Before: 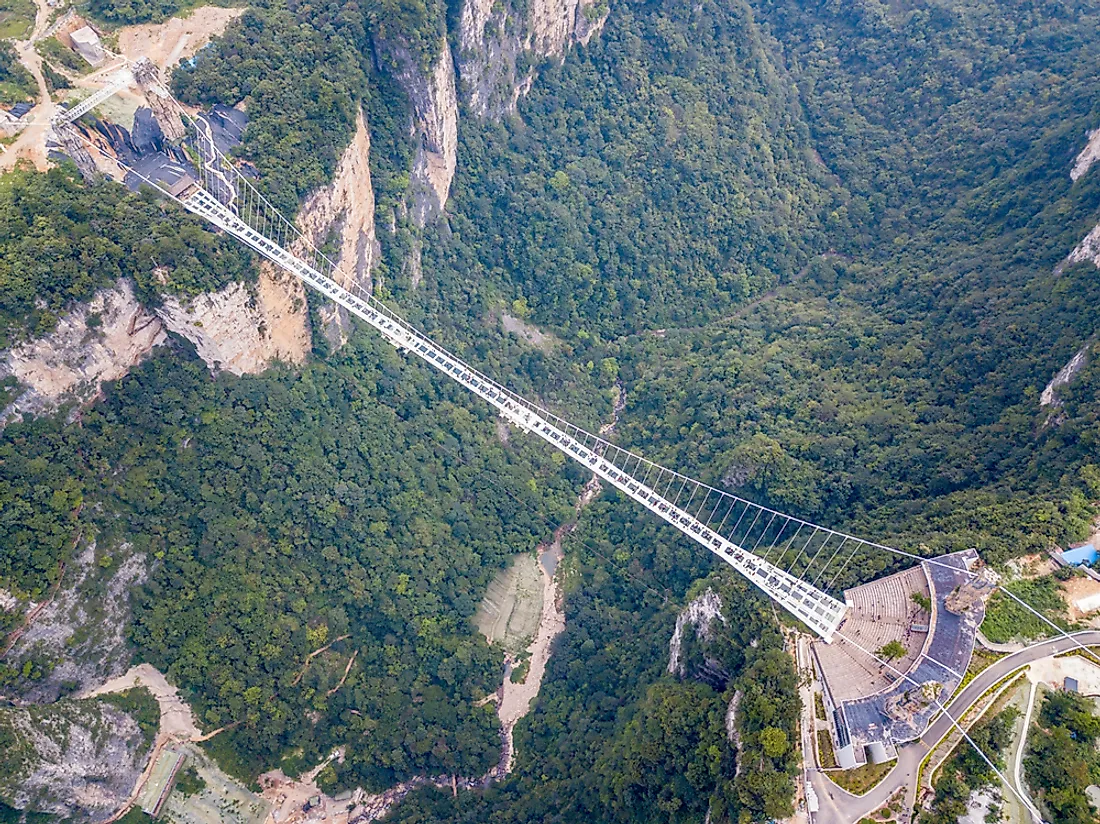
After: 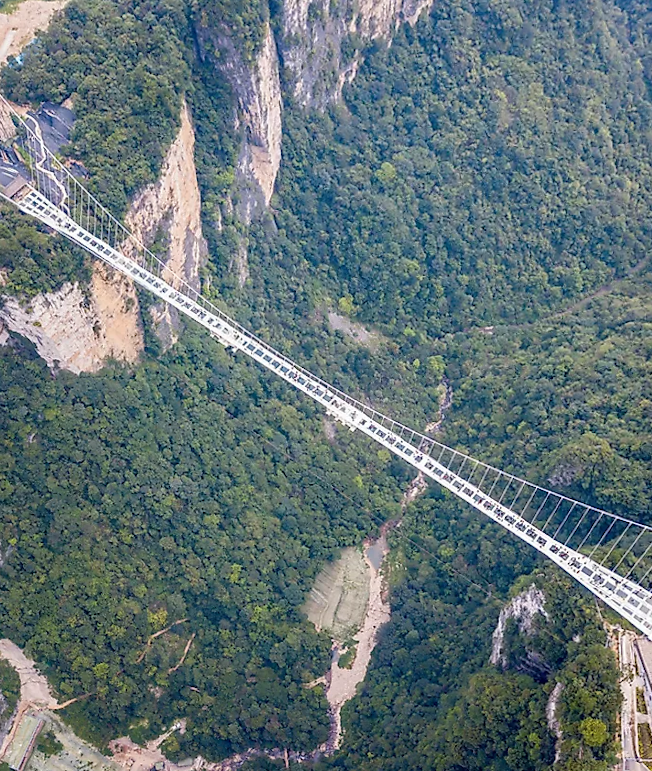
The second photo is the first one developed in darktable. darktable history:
rotate and perspective: rotation 0.062°, lens shift (vertical) 0.115, lens shift (horizontal) -0.133, crop left 0.047, crop right 0.94, crop top 0.061, crop bottom 0.94
crop: left 10.644%, right 26.528%
